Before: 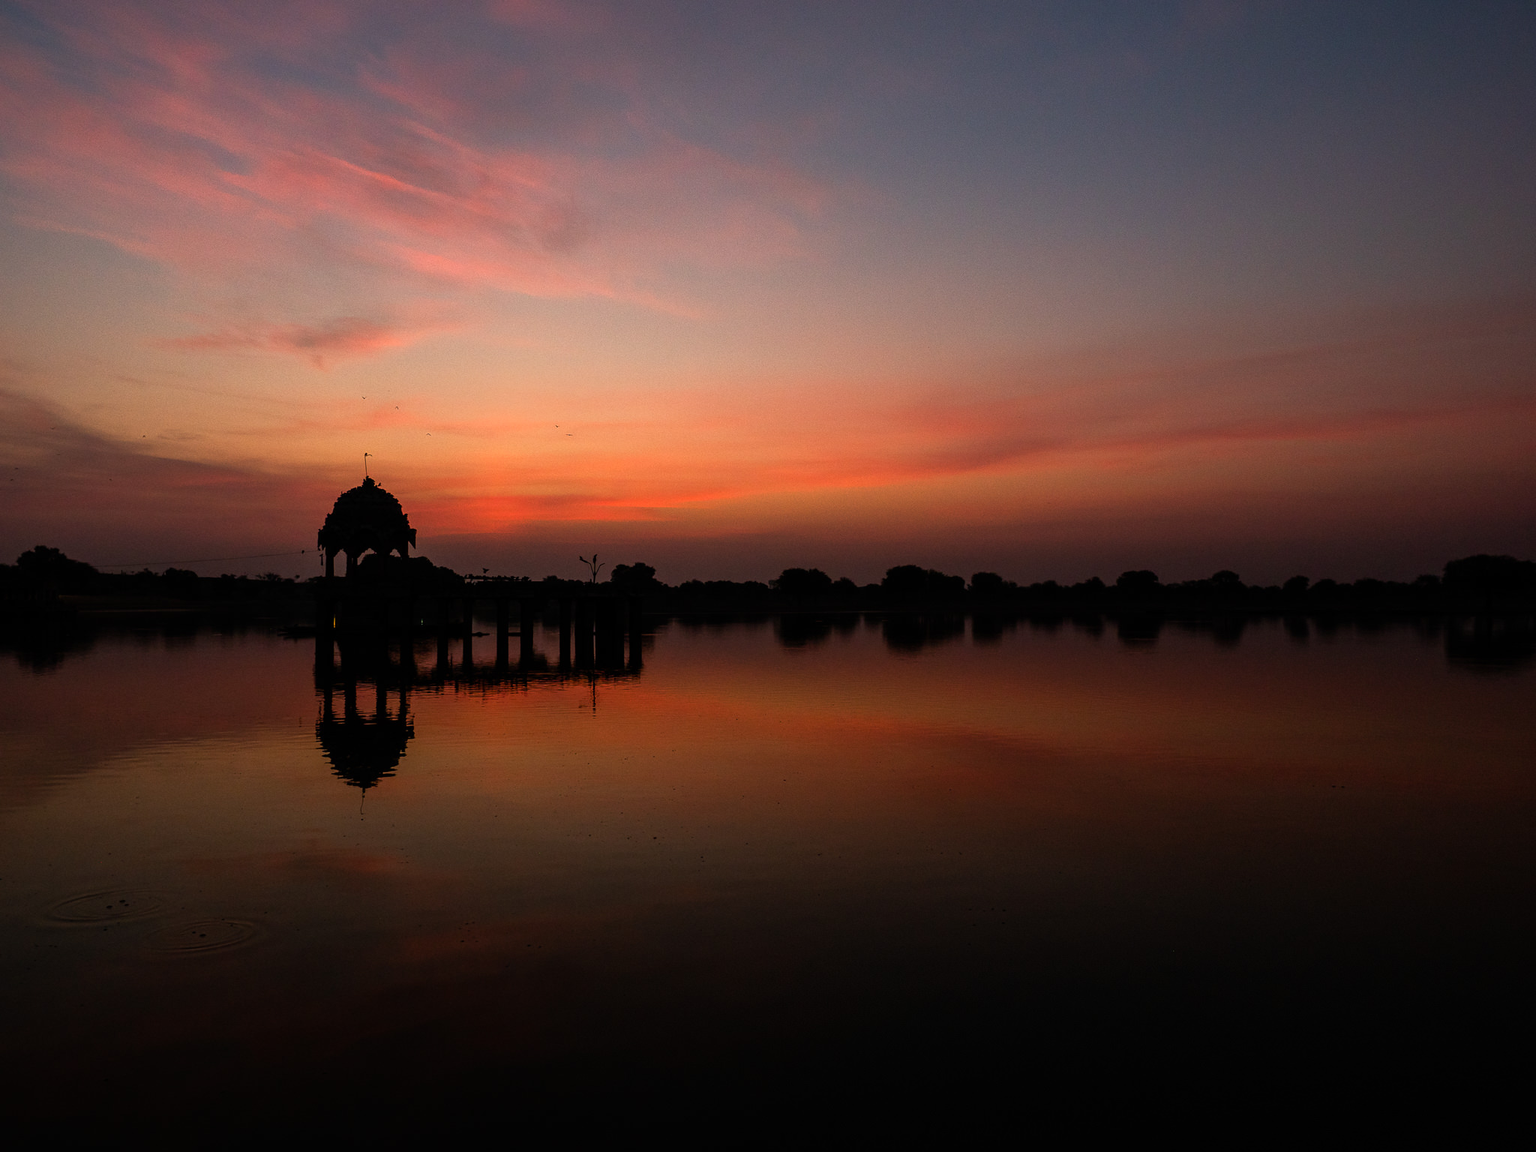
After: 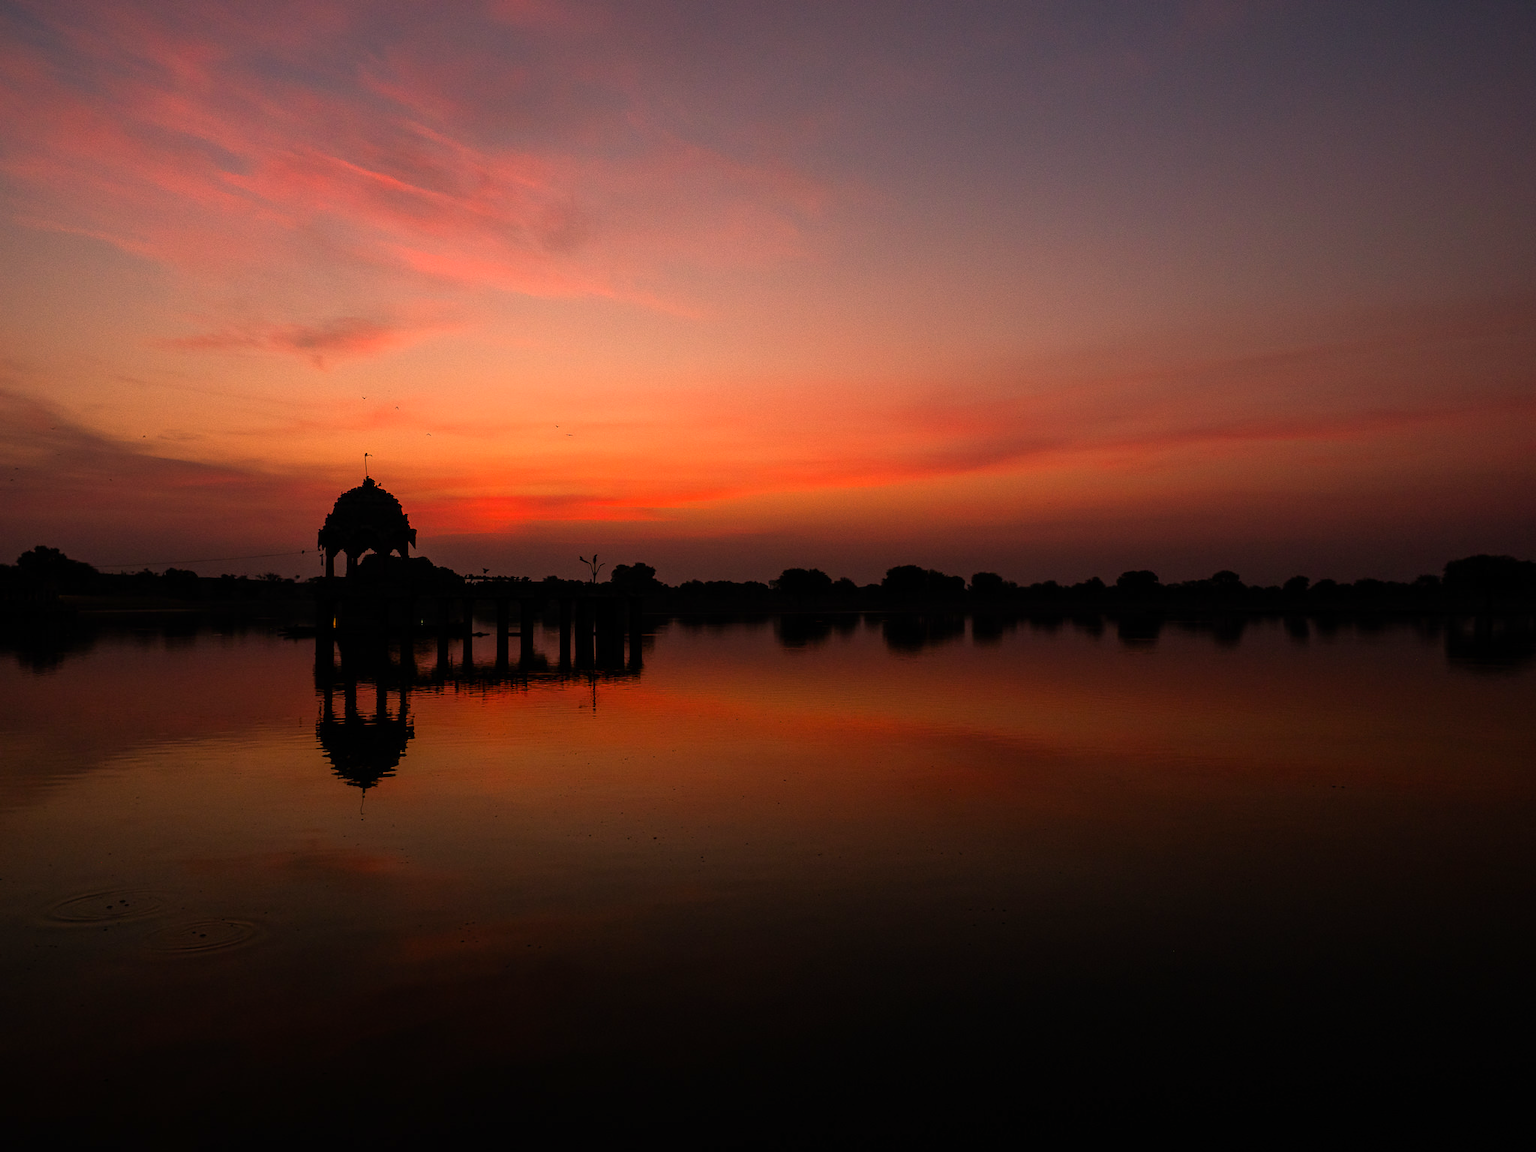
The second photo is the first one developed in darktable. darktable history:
color correction: highlights a* 20.85, highlights b* 19.4
